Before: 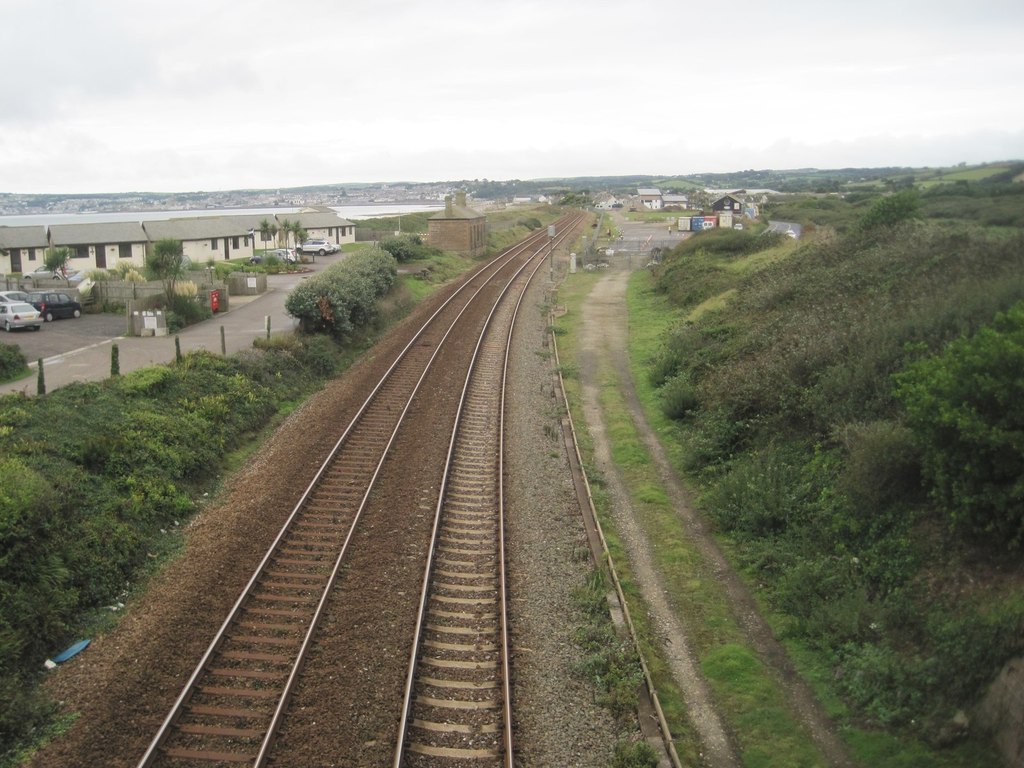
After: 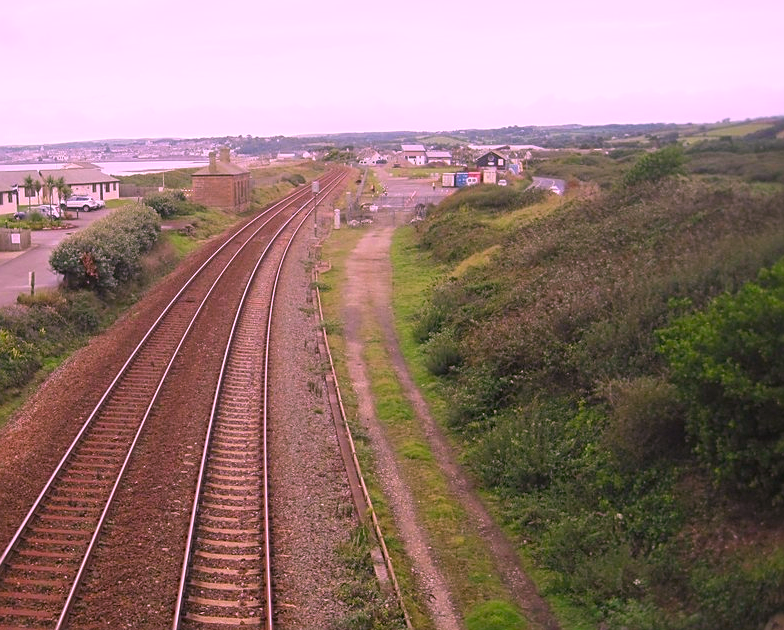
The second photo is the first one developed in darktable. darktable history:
crop: left 23.095%, top 5.827%, bottom 11.854%
color correction: highlights a* 19.5, highlights b* -11.53, saturation 1.69
sharpen: on, module defaults
